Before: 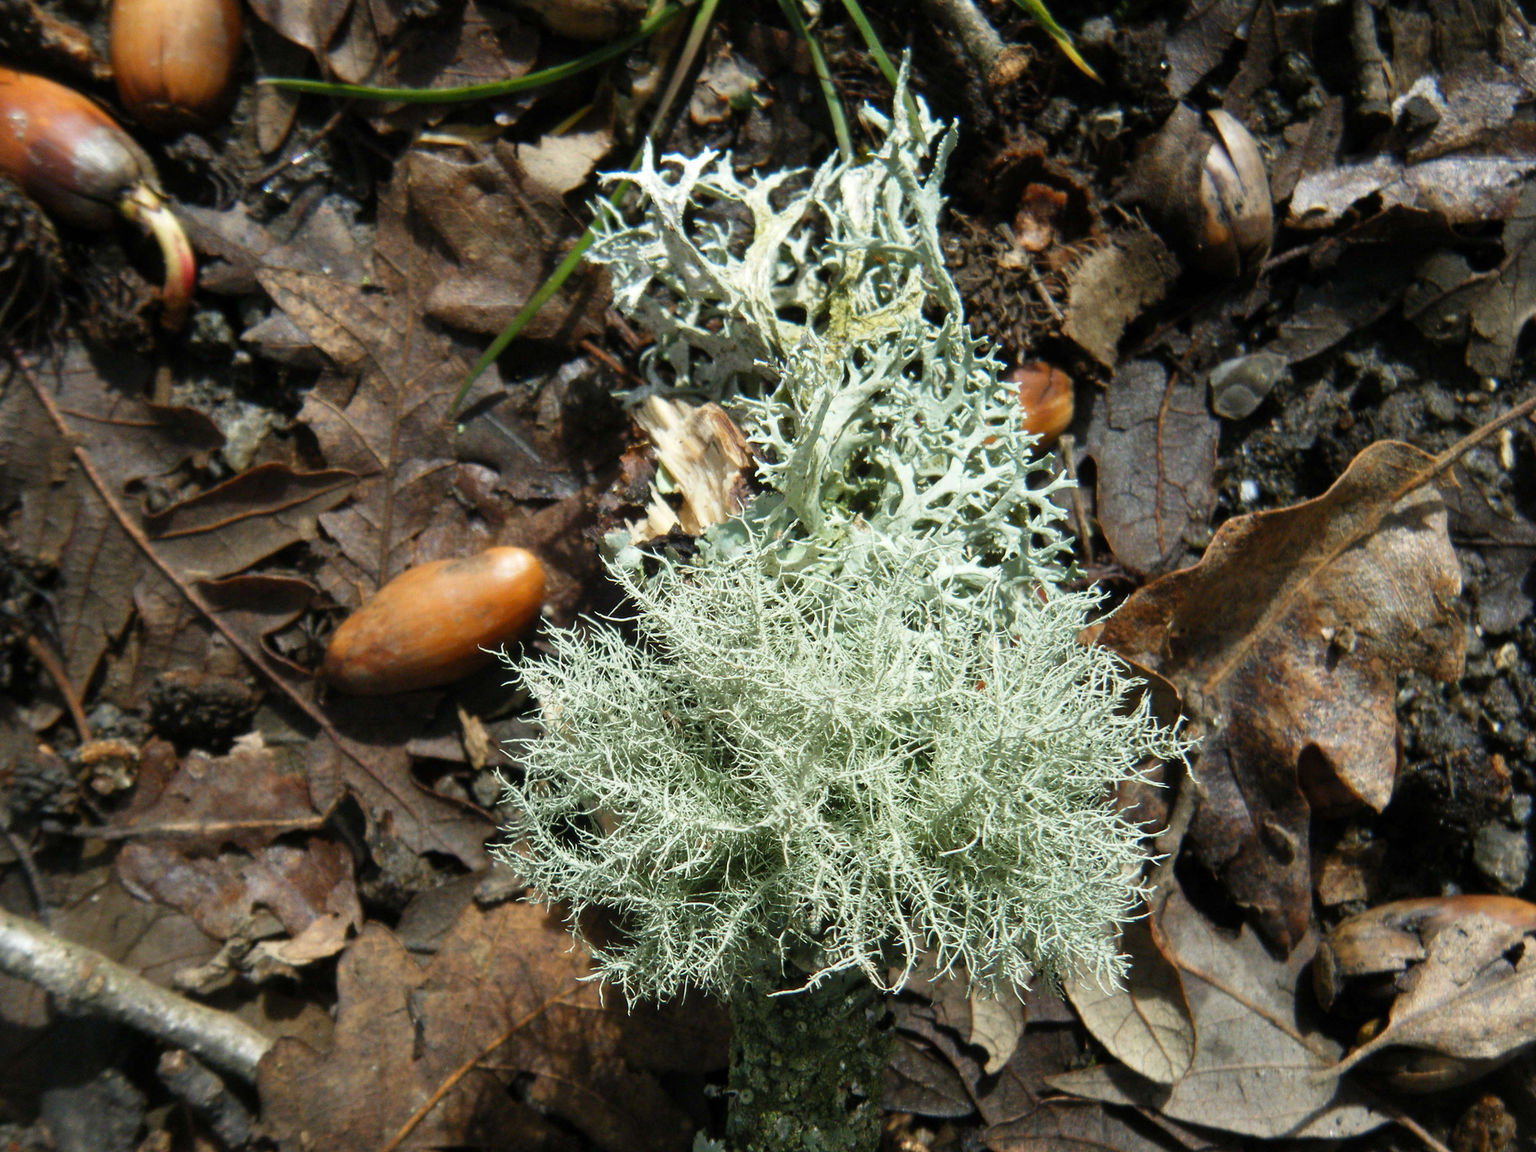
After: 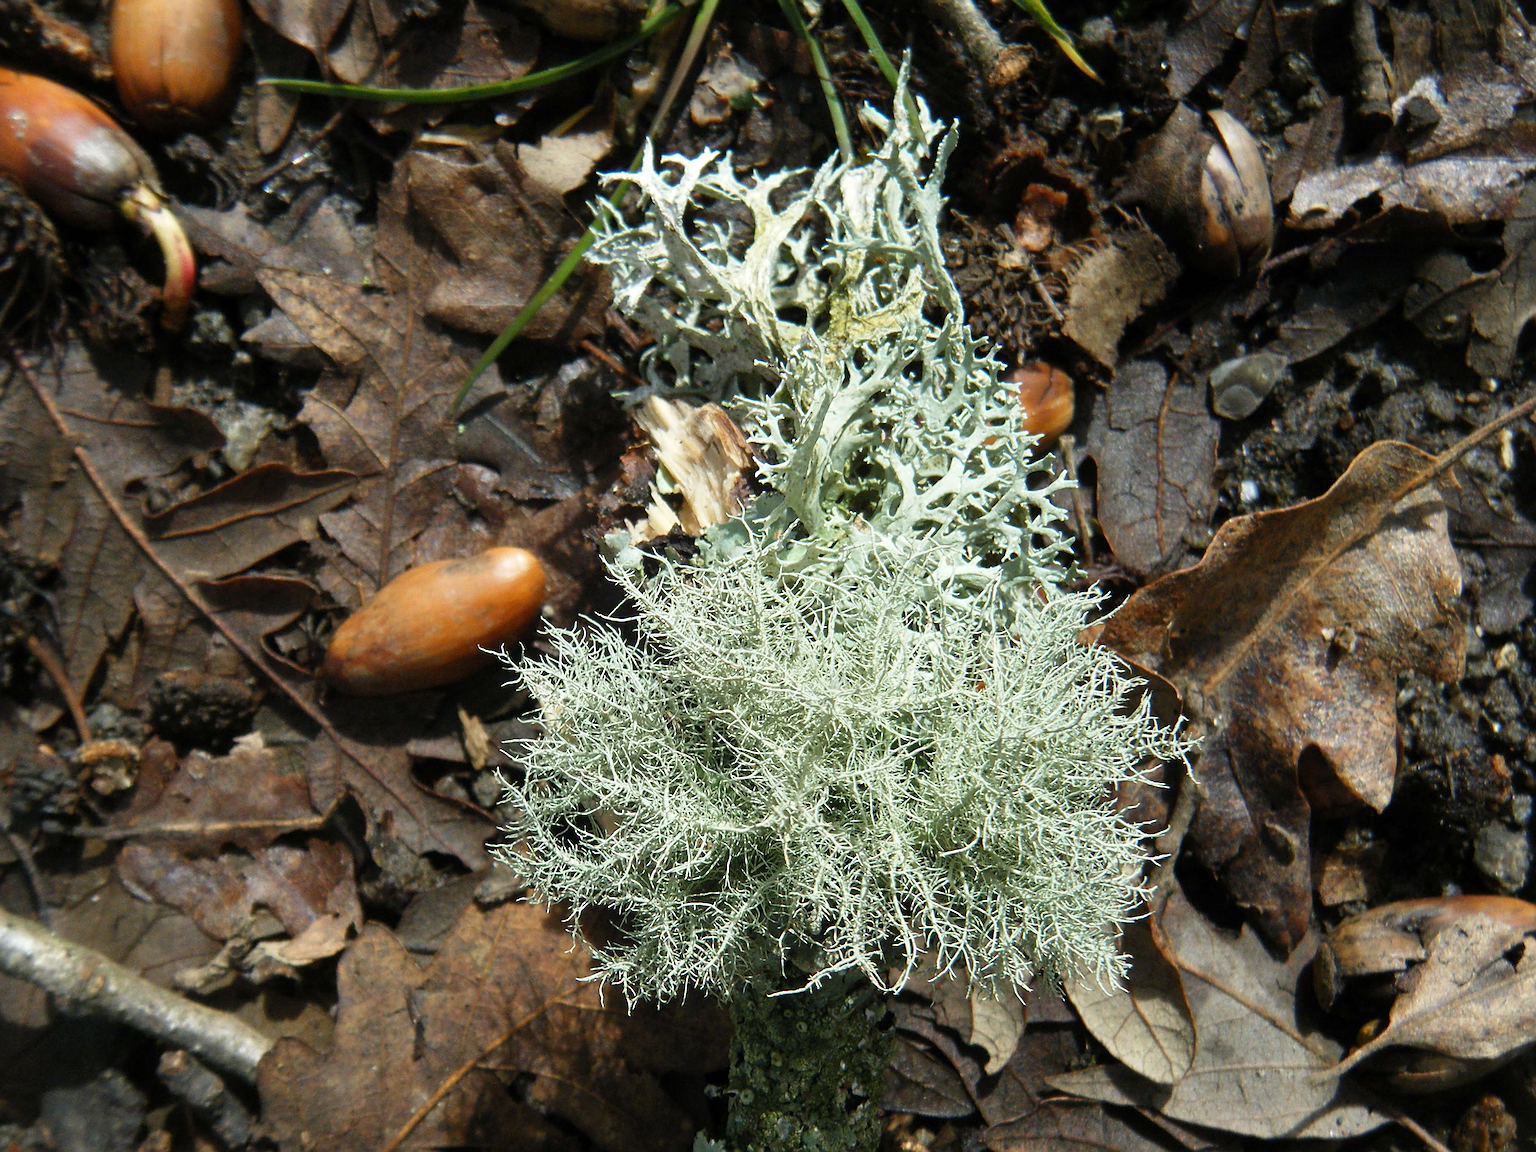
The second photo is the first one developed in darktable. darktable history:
sharpen: radius 2.614, amount 0.68
